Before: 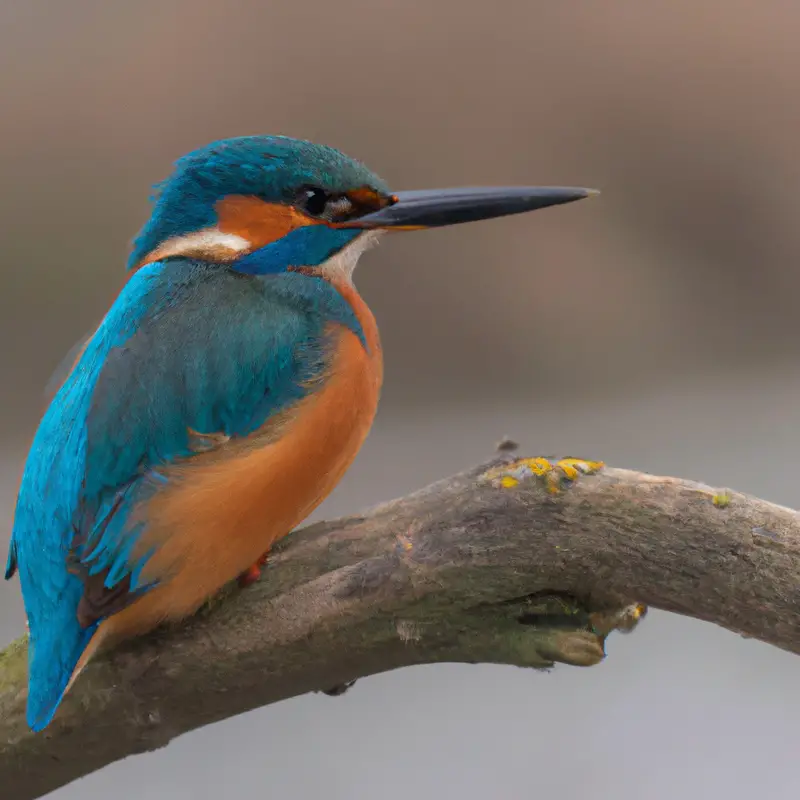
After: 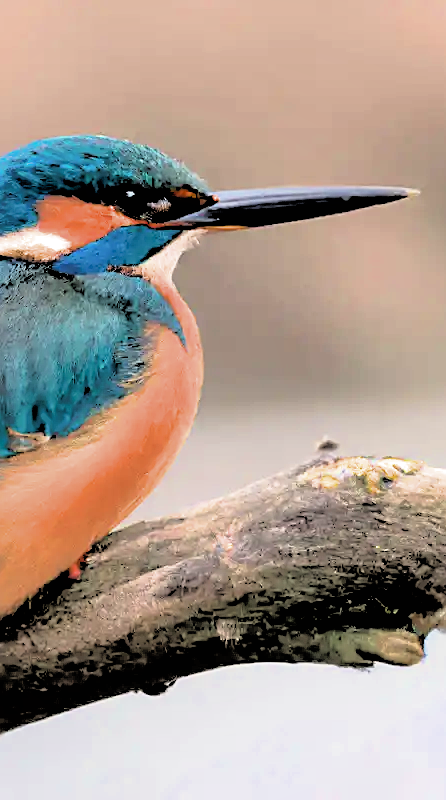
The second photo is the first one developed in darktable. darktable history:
sharpen: on, module defaults
filmic rgb: black relative exposure -1.04 EV, white relative exposure 2.08 EV, hardness 1.56, contrast 2.239
crop and rotate: left 22.606%, right 21.584%
shadows and highlights: shadows 59.64, highlights -59.86
tone equalizer: -7 EV 0.163 EV, -6 EV 0.619 EV, -5 EV 1.19 EV, -4 EV 1.33 EV, -3 EV 1.16 EV, -2 EV 0.6 EV, -1 EV 0.167 EV, edges refinement/feathering 500, mask exposure compensation -1.57 EV, preserve details no
